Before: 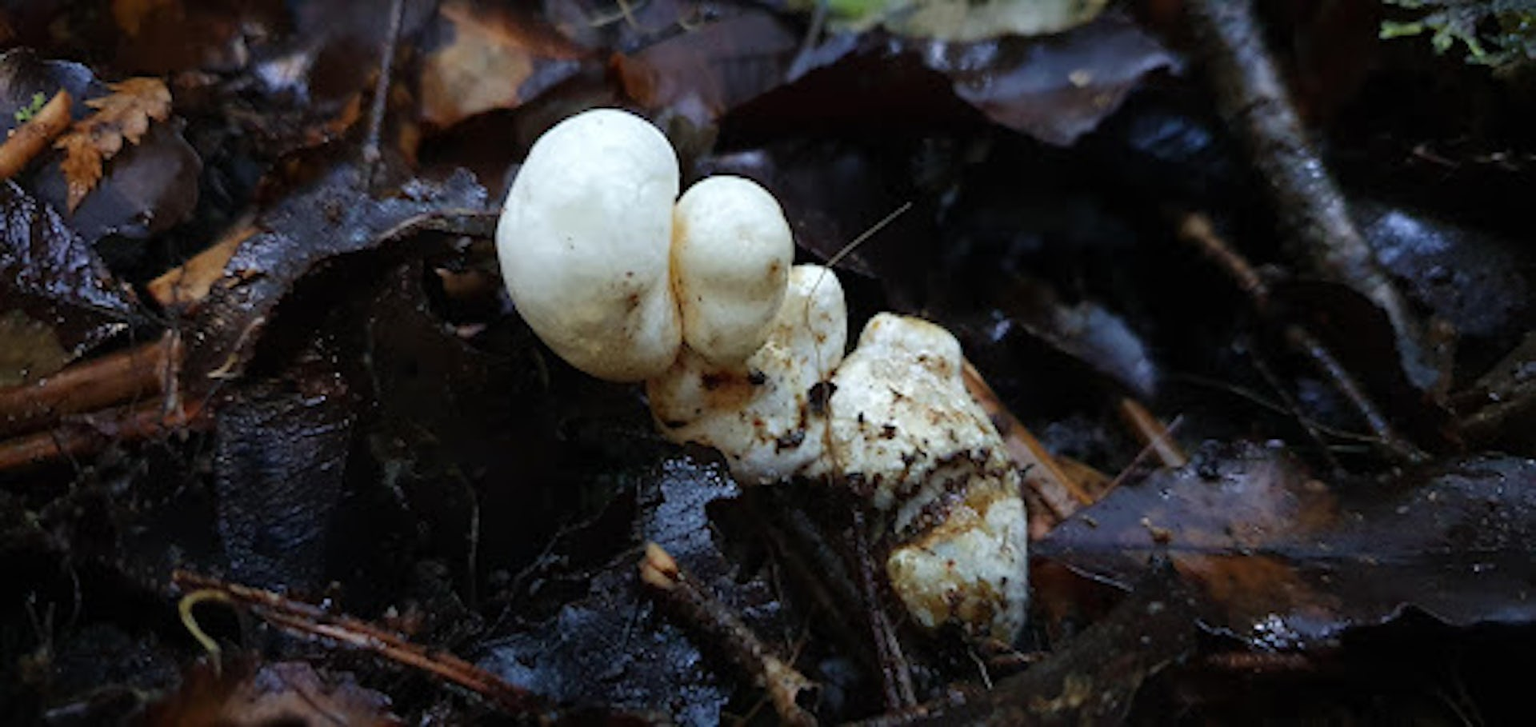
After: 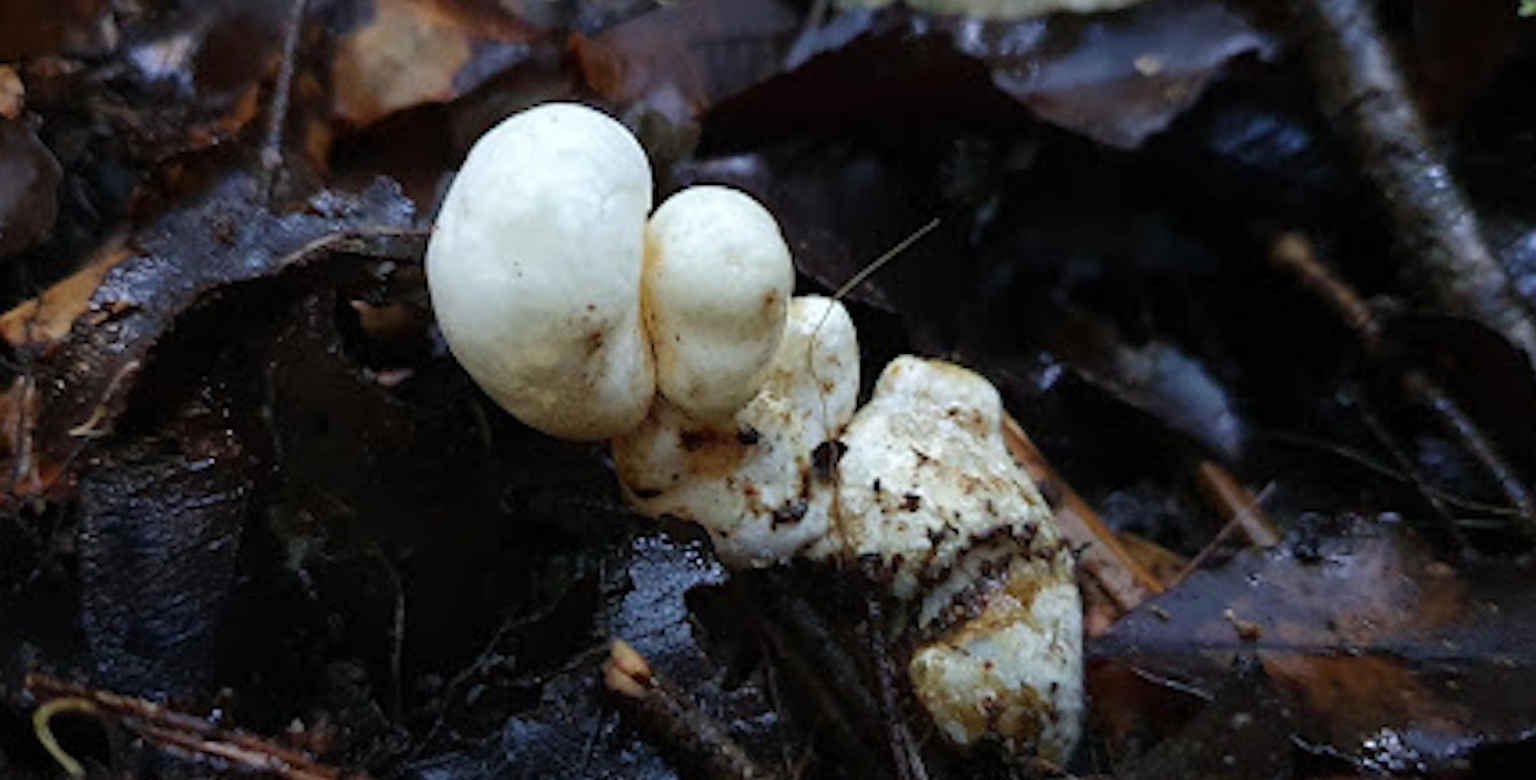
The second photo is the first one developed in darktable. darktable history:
crop: left 9.93%, top 3.598%, right 9.228%, bottom 9.54%
